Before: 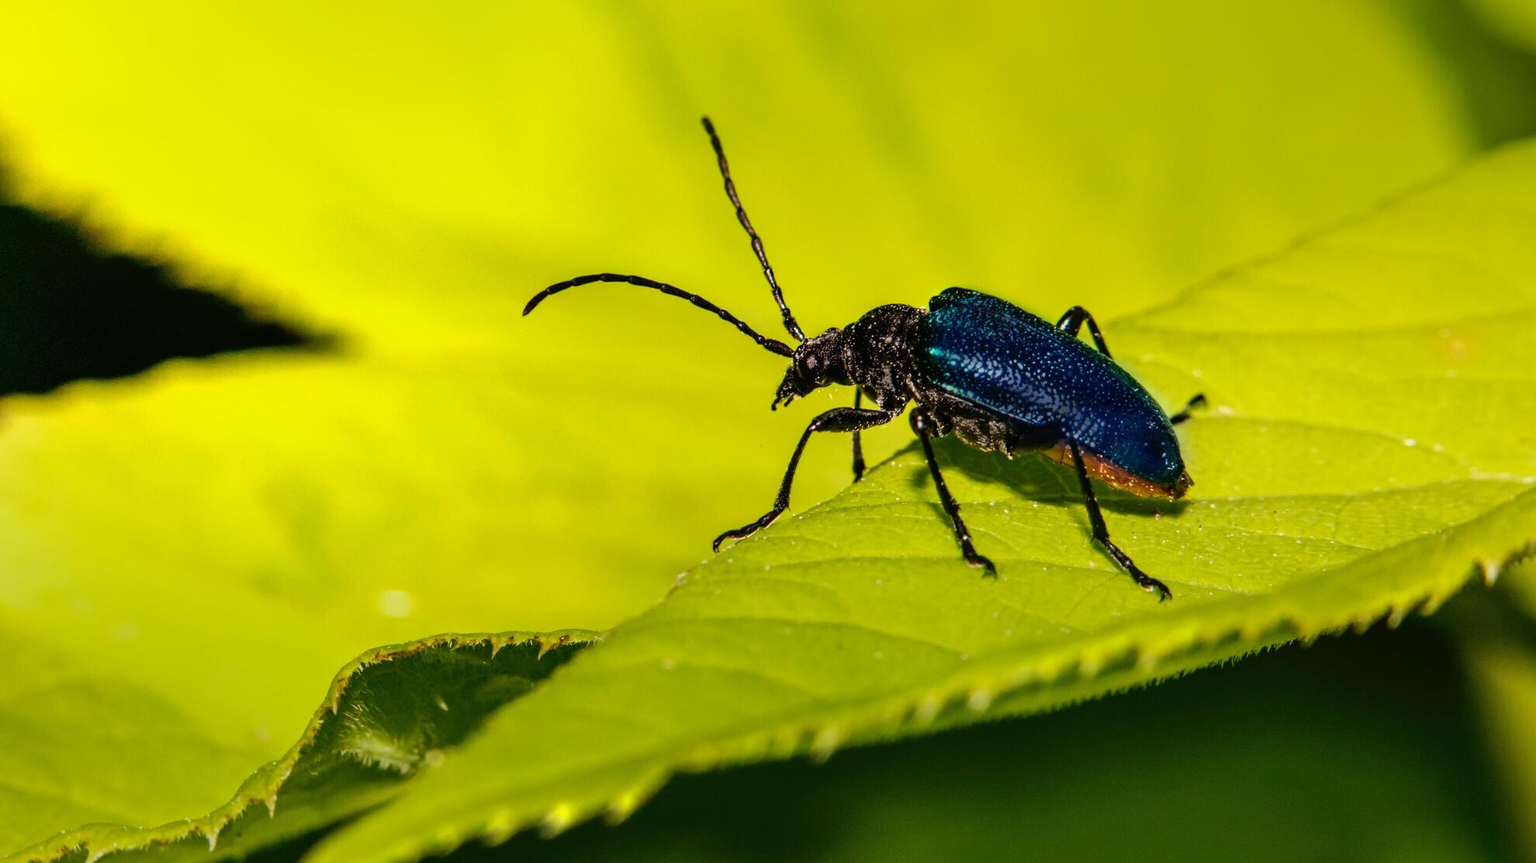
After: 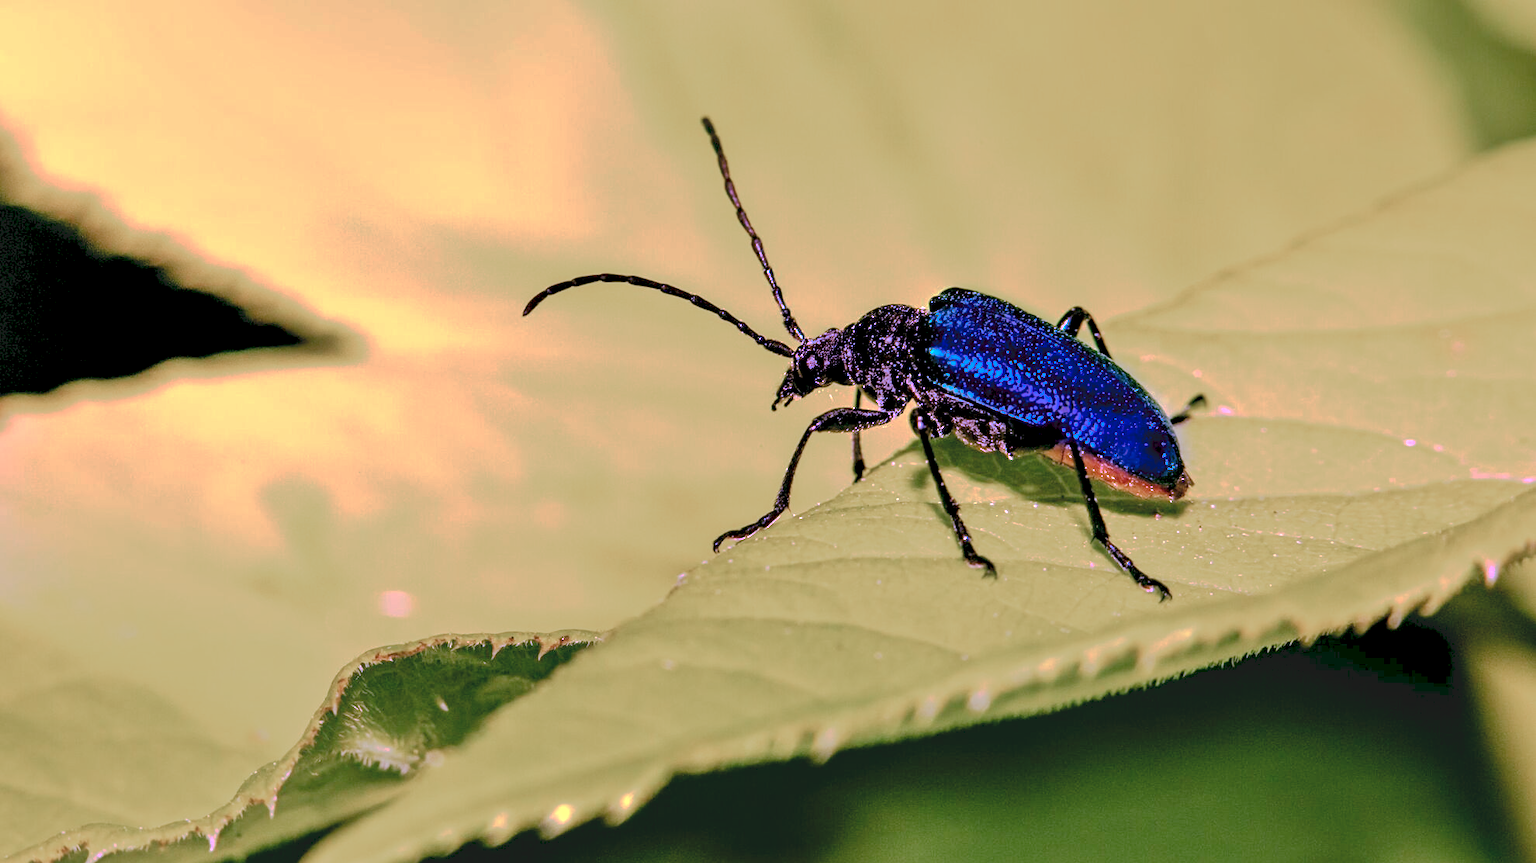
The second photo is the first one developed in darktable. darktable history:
color calibration: illuminant custom, x 0.379, y 0.481, temperature 4443.07 K
tone equalizer: -7 EV 0.15 EV, -6 EV 0.6 EV, -5 EV 1.15 EV, -4 EV 1.33 EV, -3 EV 1.15 EV, -2 EV 0.6 EV, -1 EV 0.15 EV, mask exposure compensation -0.5 EV
sharpen: amount 0.2
tone curve: curves: ch0 [(0, 0) (0.003, 0.098) (0.011, 0.099) (0.025, 0.103) (0.044, 0.114) (0.069, 0.13) (0.1, 0.142) (0.136, 0.161) (0.177, 0.189) (0.224, 0.224) (0.277, 0.266) (0.335, 0.32) (0.399, 0.38) (0.468, 0.45) (0.543, 0.522) (0.623, 0.598) (0.709, 0.669) (0.801, 0.731) (0.898, 0.786) (1, 1)], preserve colors none
exposure: black level correction 0.007, exposure 0.159 EV, compensate highlight preservation false
